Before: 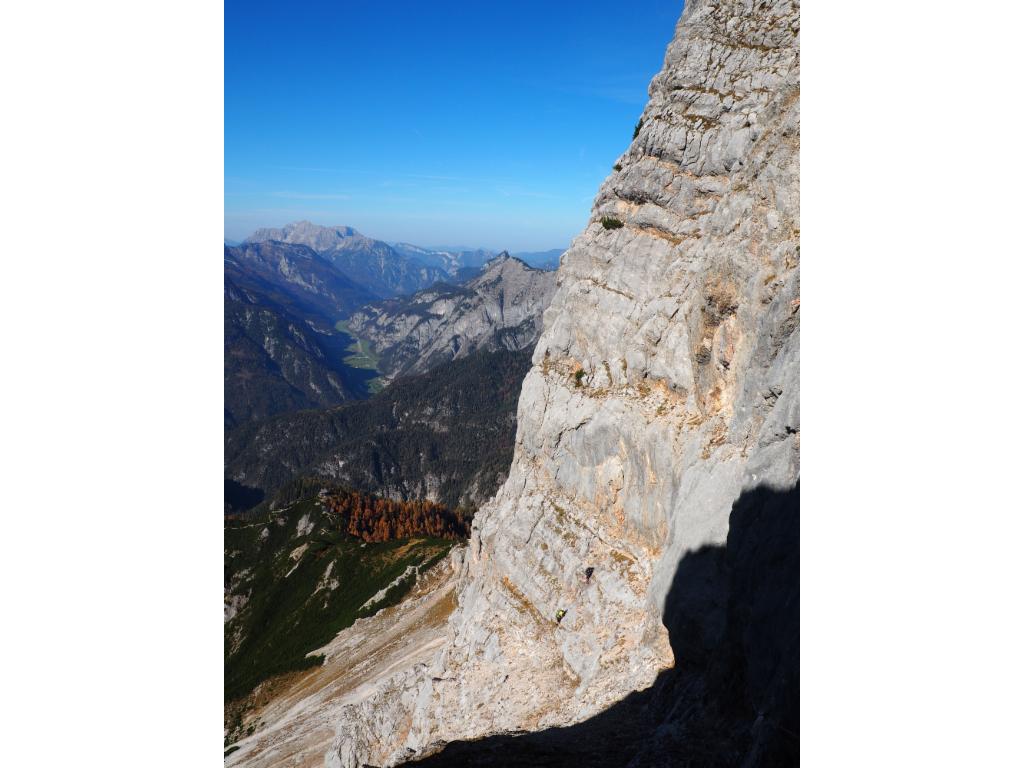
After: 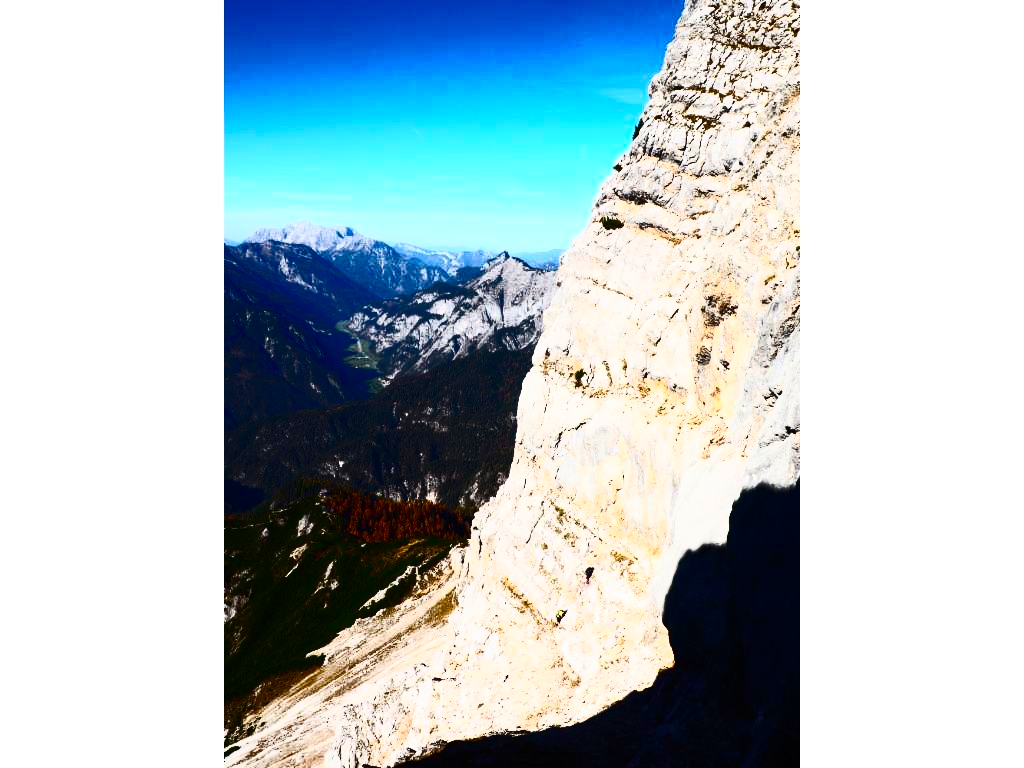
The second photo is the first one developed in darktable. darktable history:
contrast brightness saturation: contrast 0.944, brightness 0.201
contrast equalizer: y [[0.5 ×6], [0.5 ×6], [0.5, 0.5, 0.501, 0.545, 0.707, 0.863], [0 ×6], [0 ×6]]
color balance rgb: linear chroma grading › global chroma 15.605%, perceptual saturation grading › global saturation 29.78%
